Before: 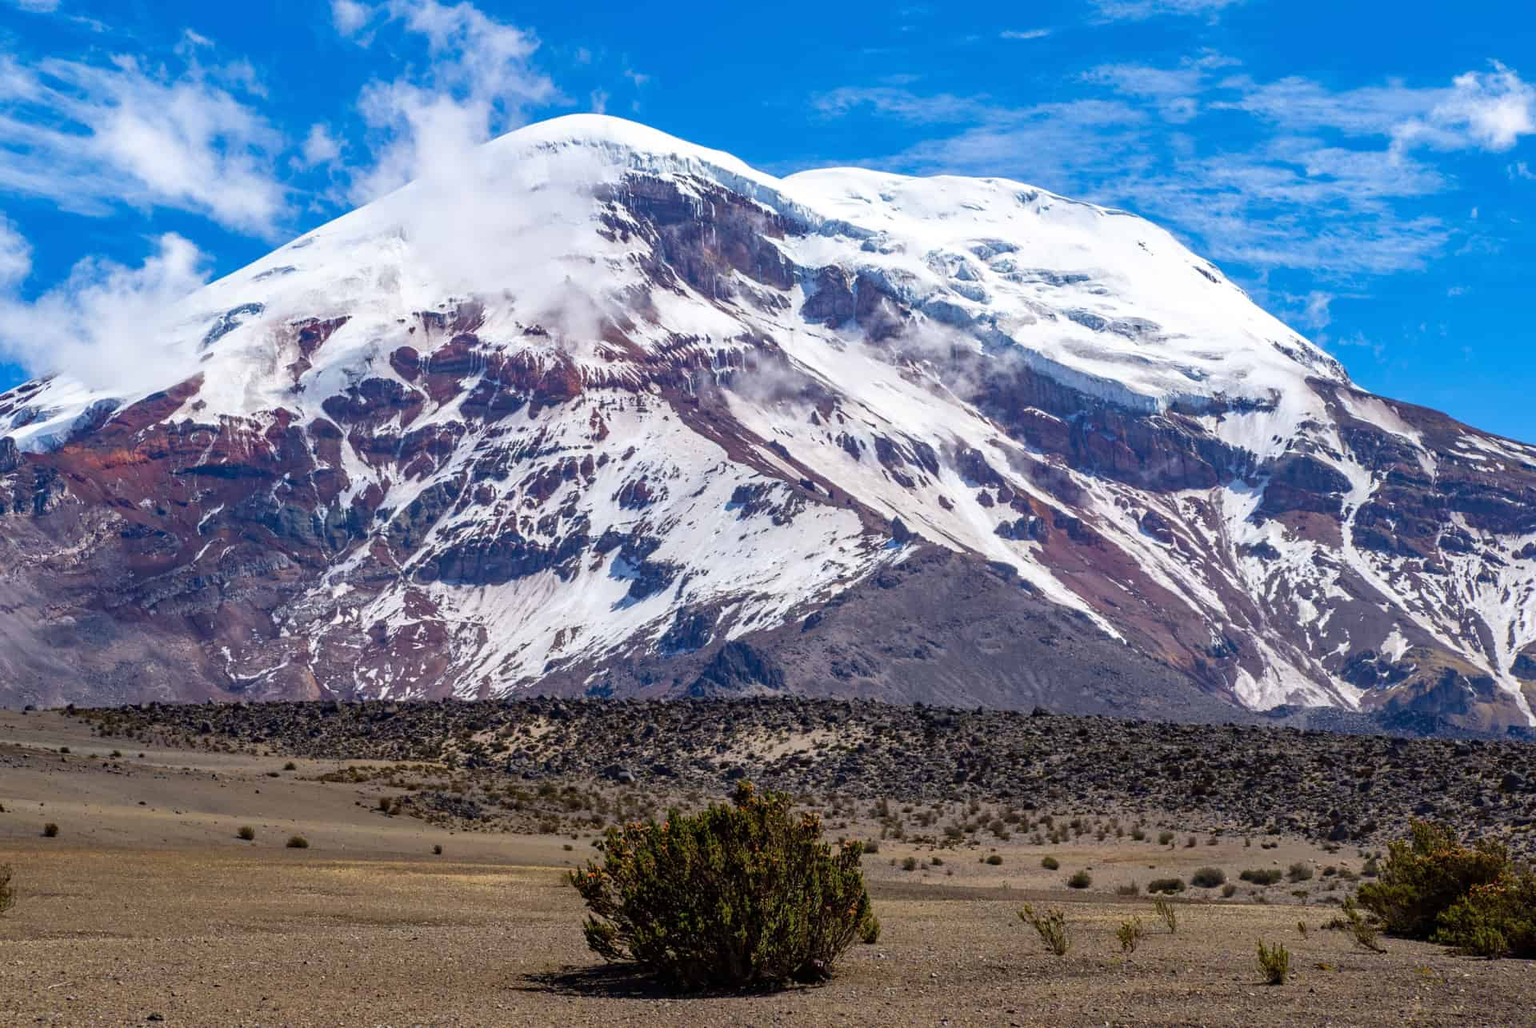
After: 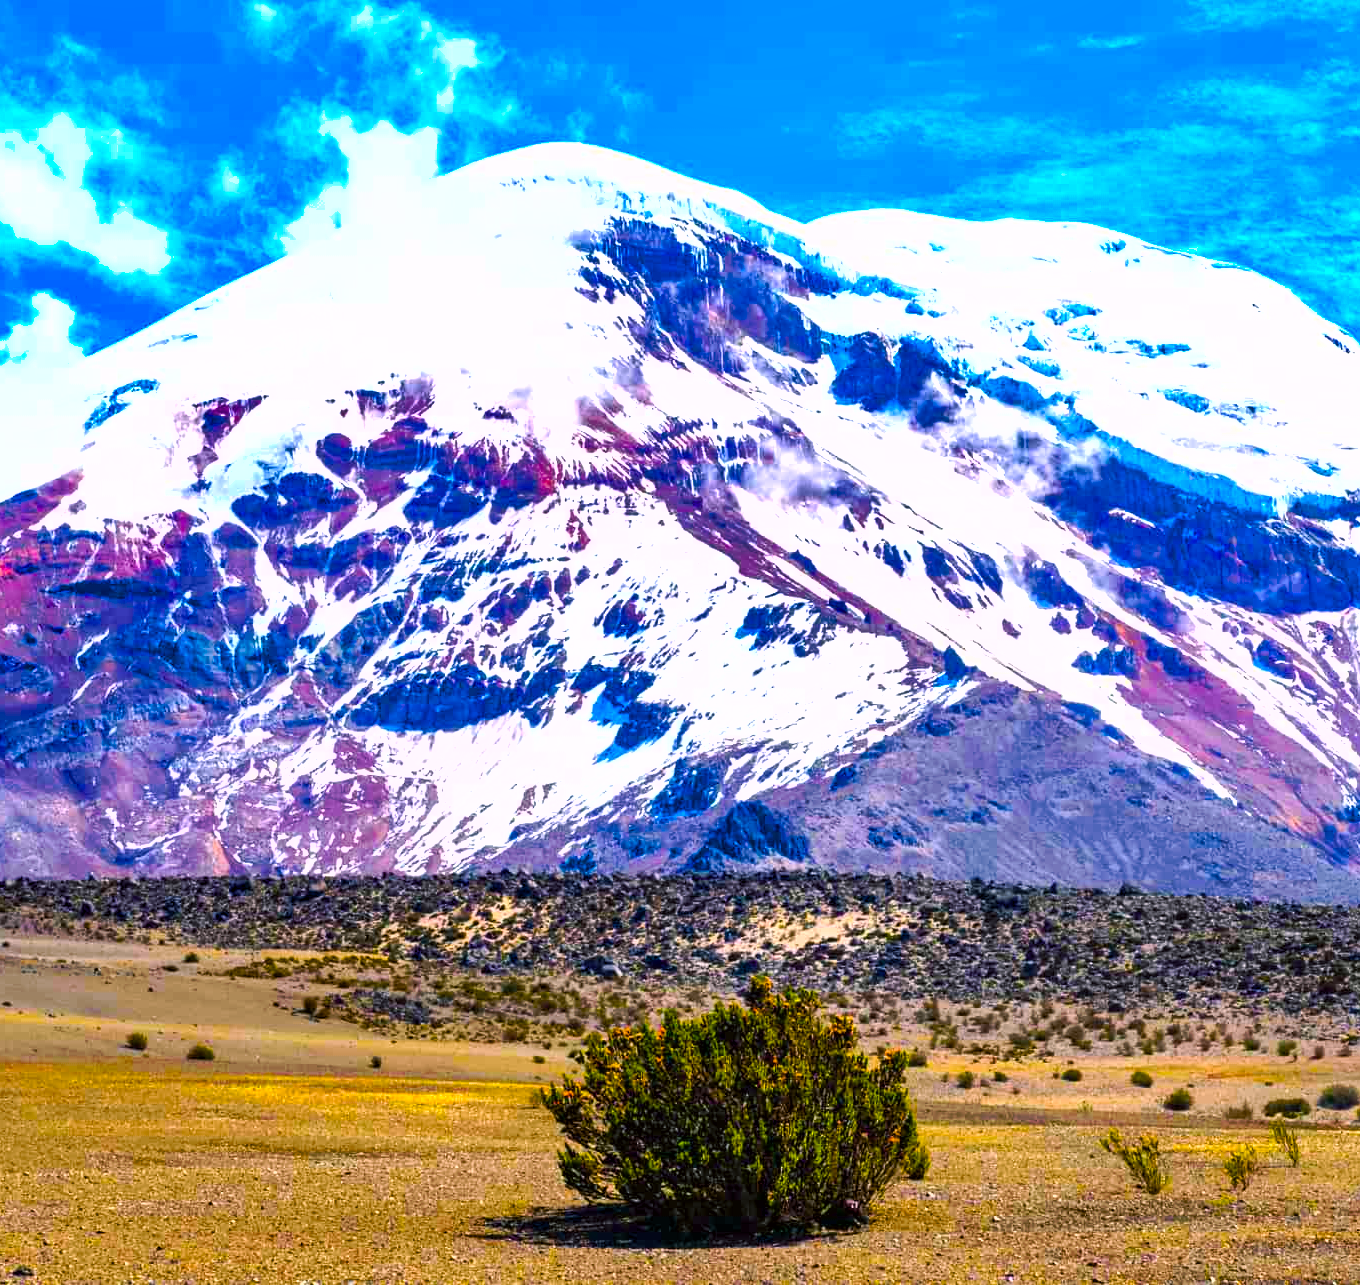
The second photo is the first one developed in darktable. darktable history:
color balance rgb: power › luminance -7.677%, power › chroma 1.091%, power › hue 216.7°, linear chroma grading › global chroma 15.259%, perceptual saturation grading › global saturation 99.162%, global vibrance 20%
exposure: black level correction 0, exposure 1.2 EV, compensate highlight preservation false
crop and rotate: left 8.937%, right 20.195%
shadows and highlights: white point adjustment 0.99, soften with gaussian
tone curve: curves: ch0 [(0, 0) (0.003, 0.003) (0.011, 0.01) (0.025, 0.023) (0.044, 0.042) (0.069, 0.065) (0.1, 0.094) (0.136, 0.128) (0.177, 0.167) (0.224, 0.211) (0.277, 0.261) (0.335, 0.315) (0.399, 0.375) (0.468, 0.441) (0.543, 0.543) (0.623, 0.623) (0.709, 0.709) (0.801, 0.801) (0.898, 0.898) (1, 1)], preserve colors none
